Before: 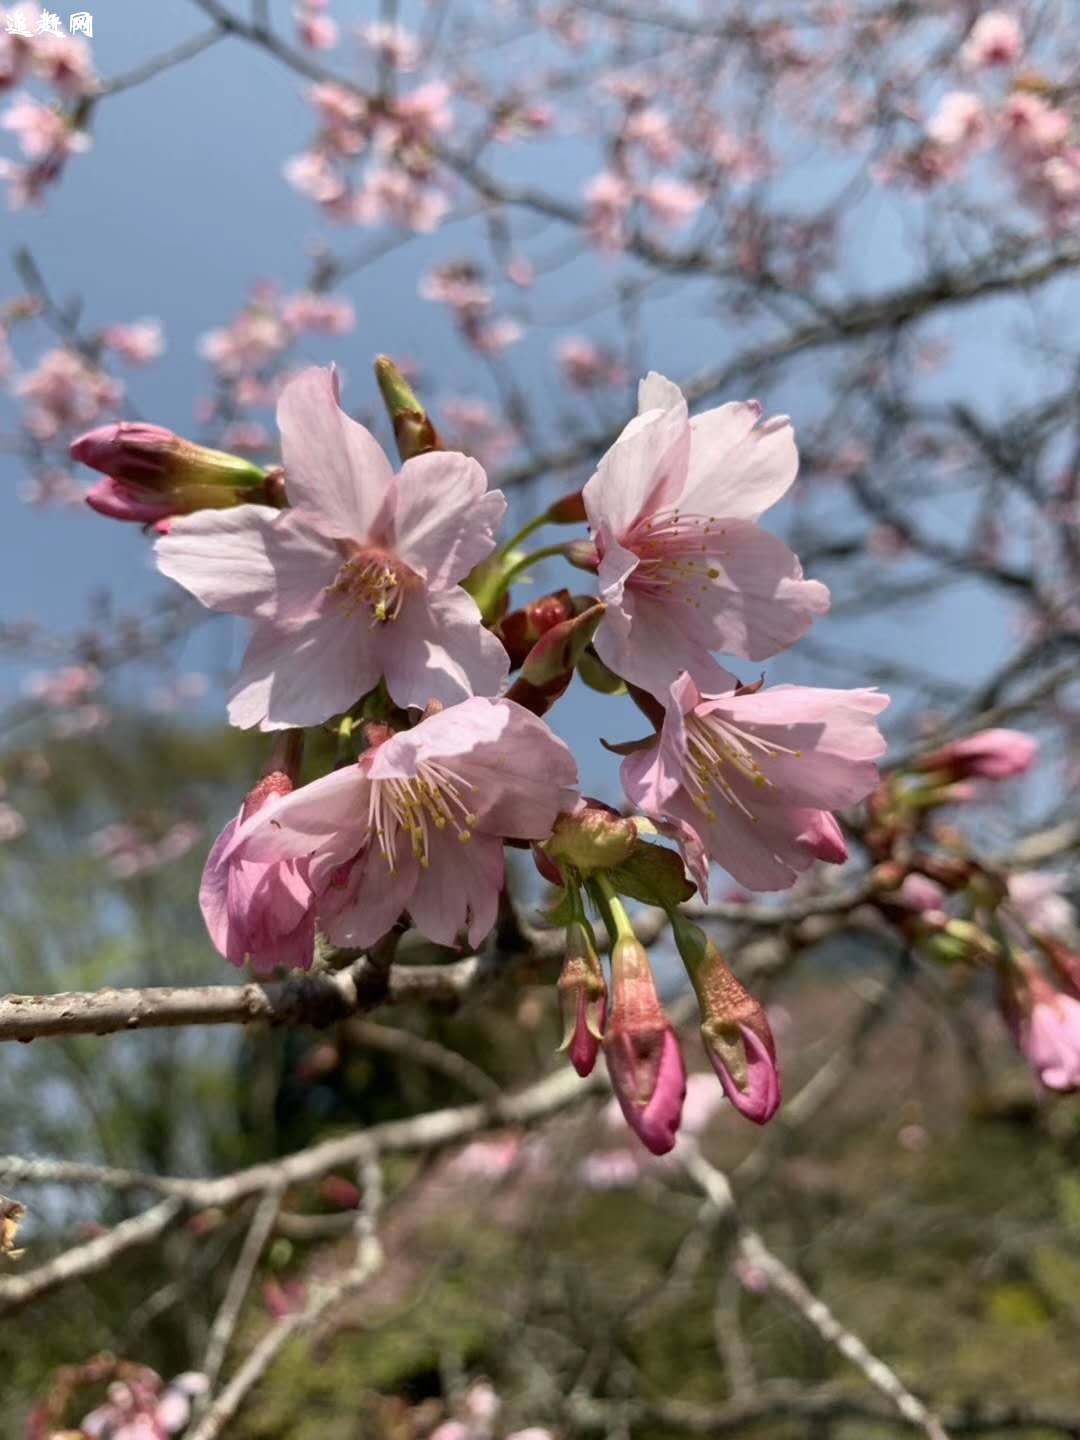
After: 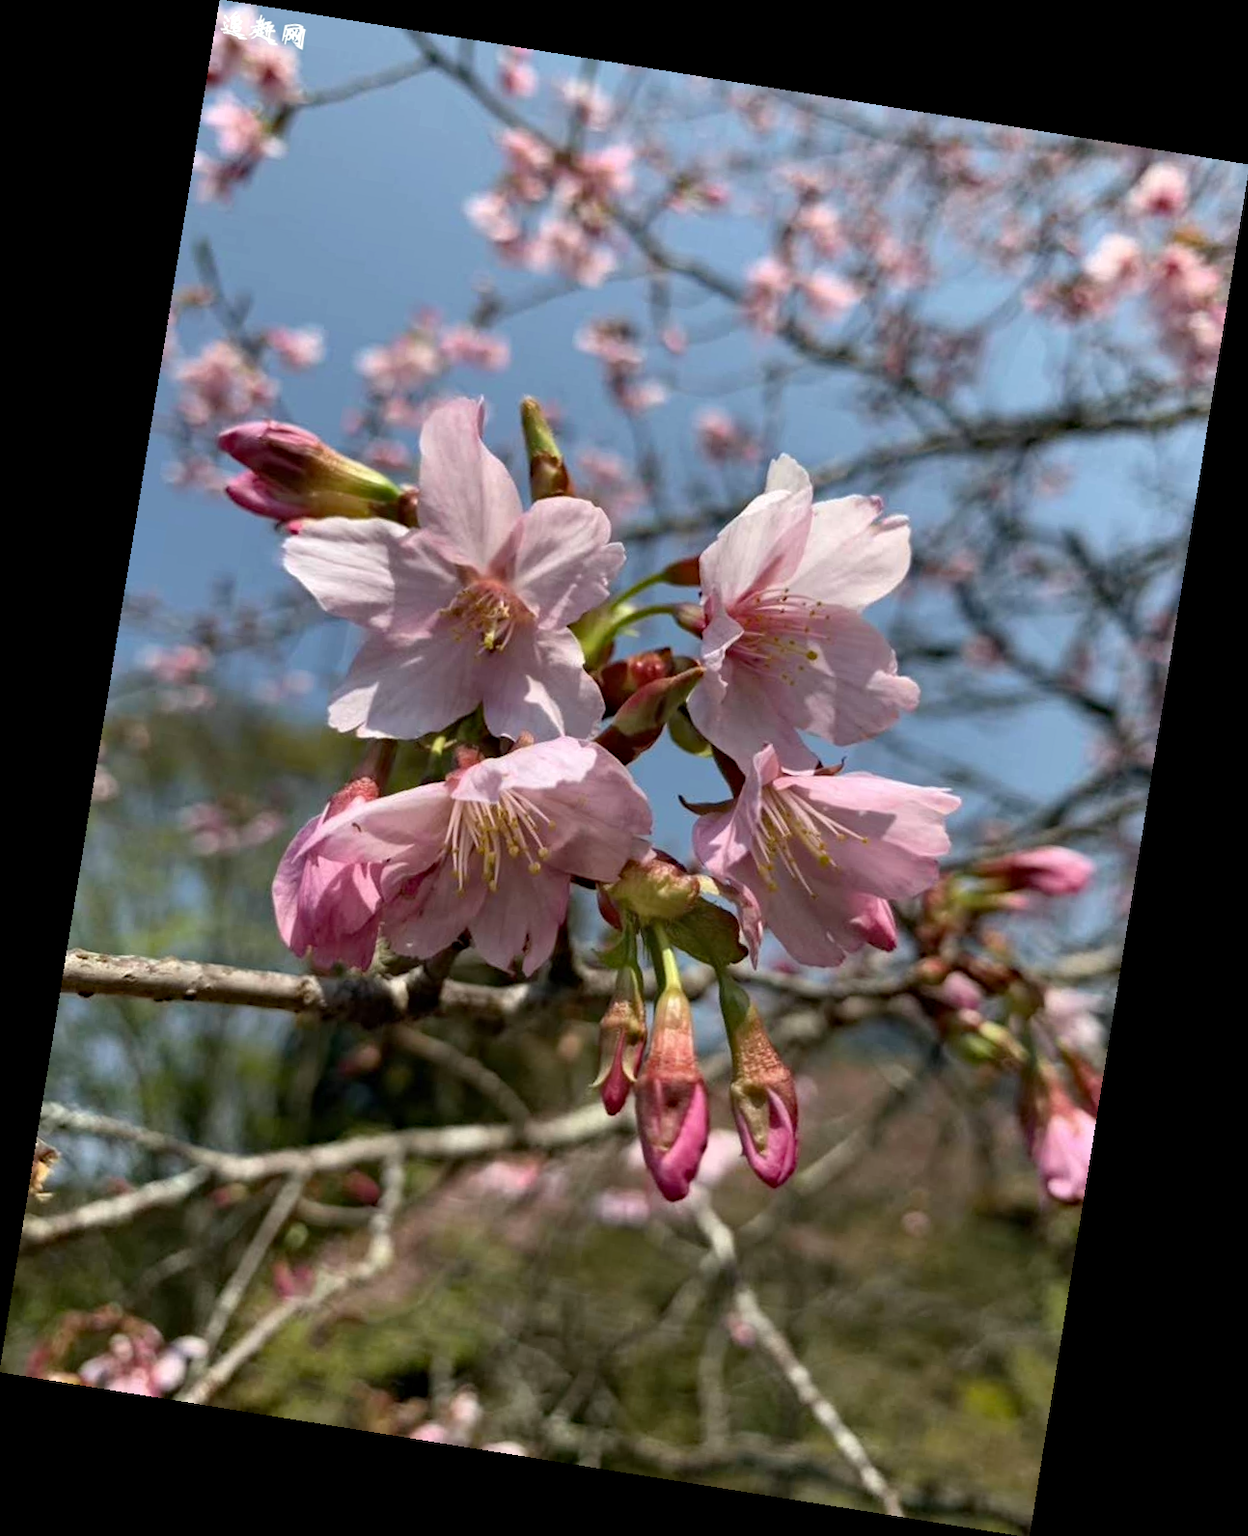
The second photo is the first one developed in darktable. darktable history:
rotate and perspective: rotation 9.12°, automatic cropping off
haze removal: compatibility mode true, adaptive false
